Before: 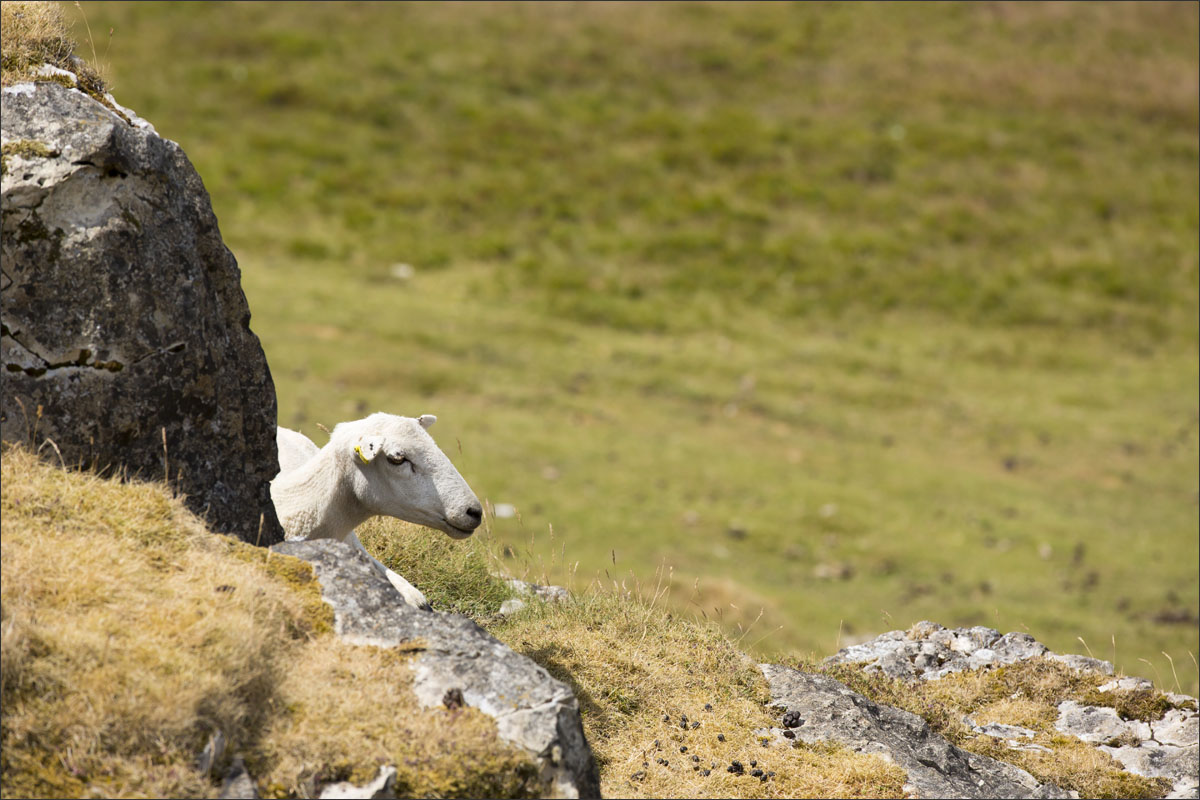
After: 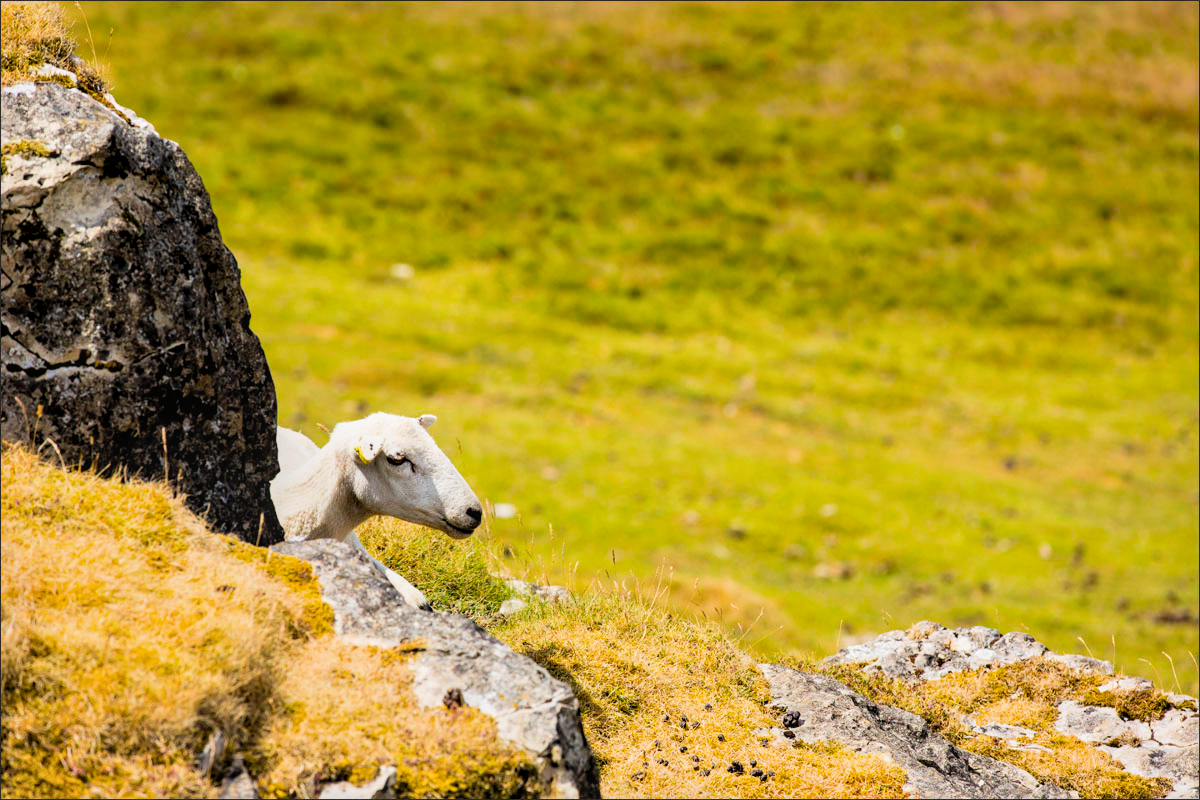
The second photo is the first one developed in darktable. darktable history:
color balance rgb: perceptual saturation grading › global saturation 30%, global vibrance 20%
filmic rgb: black relative exposure -5 EV, hardness 2.88, contrast 1.3
exposure: black level correction 0, exposure 0.6 EV, compensate exposure bias true, compensate highlight preservation false
local contrast: on, module defaults
